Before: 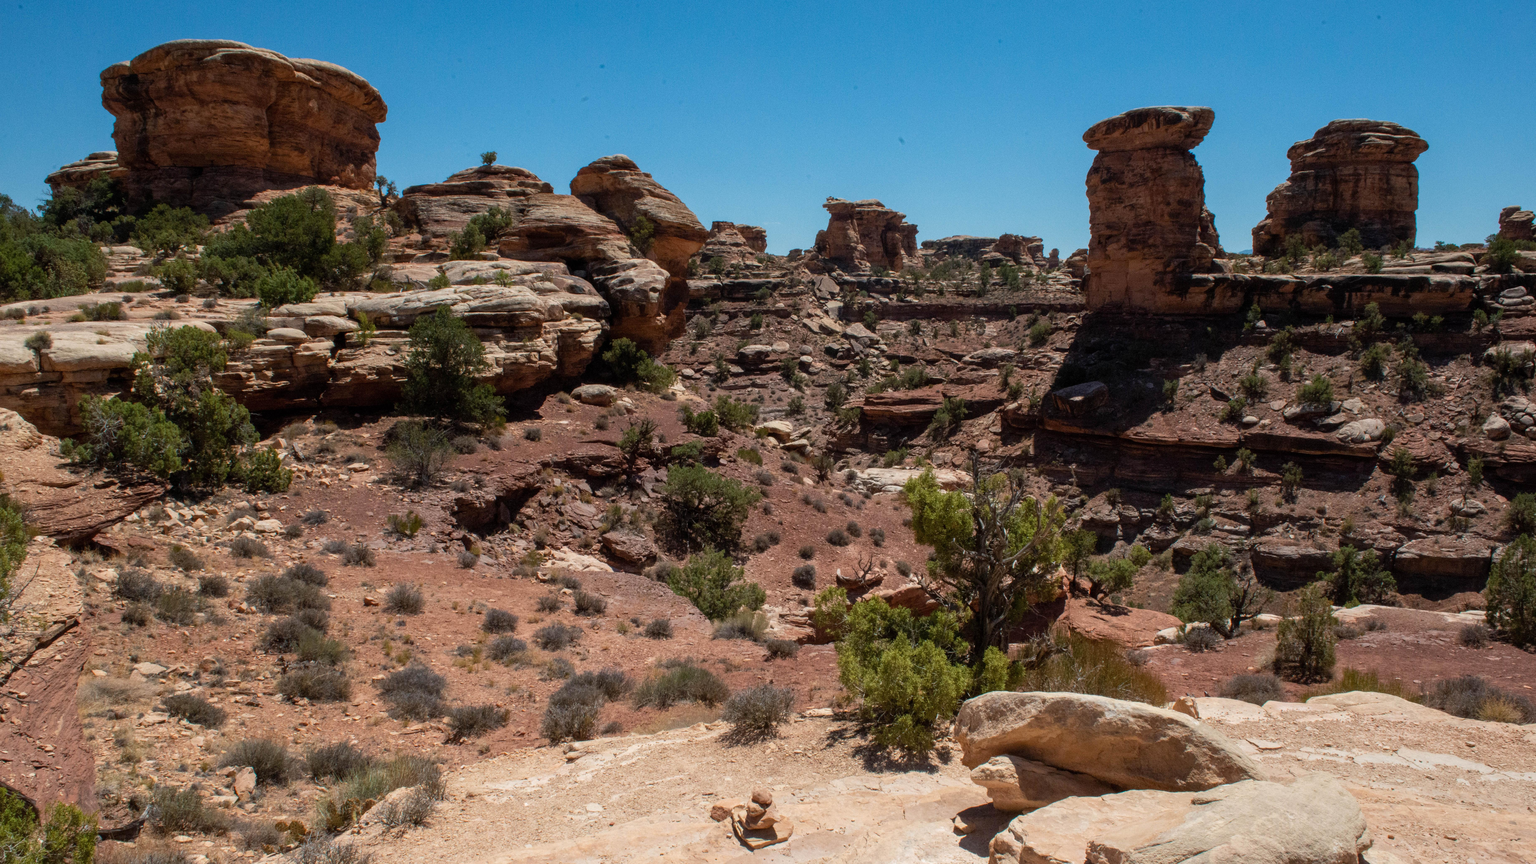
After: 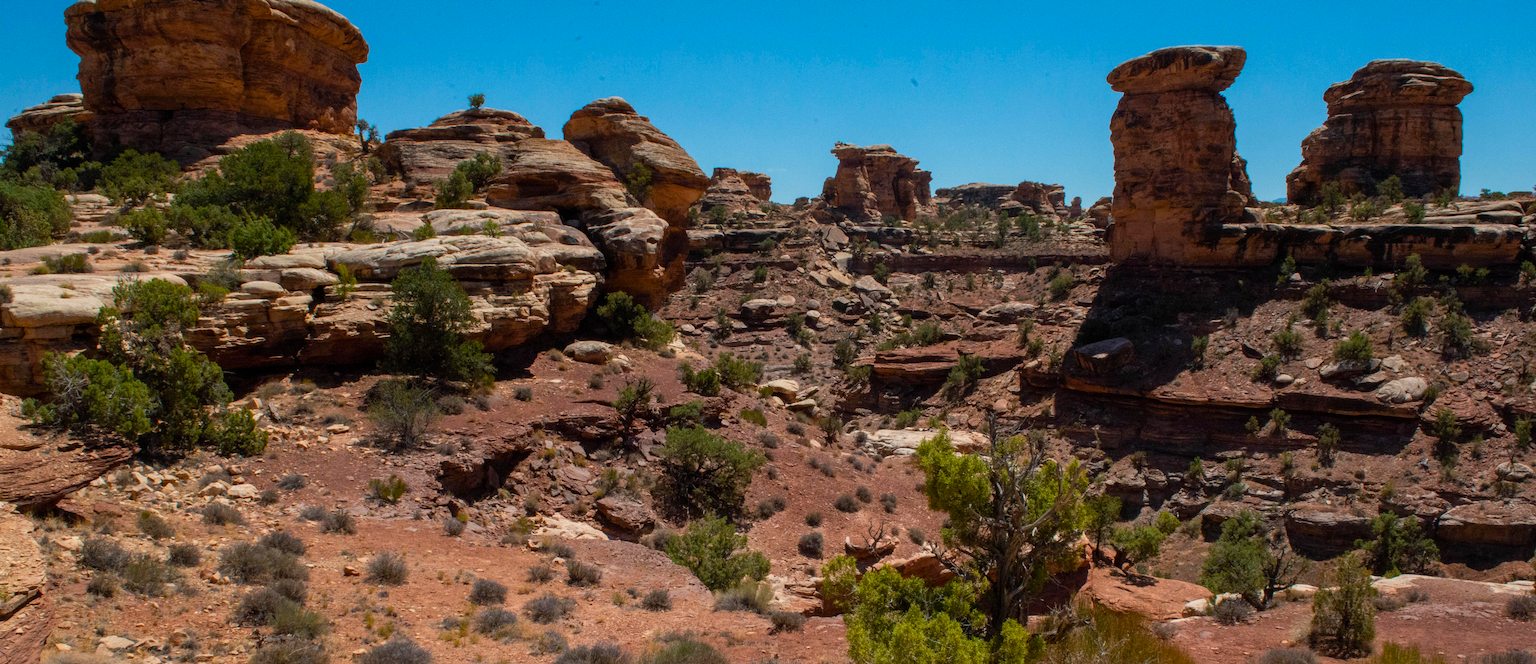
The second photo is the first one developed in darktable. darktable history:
color balance rgb: perceptual saturation grading › global saturation 30.345%
crop: left 2.613%, top 7.348%, right 3.133%, bottom 20.188%
